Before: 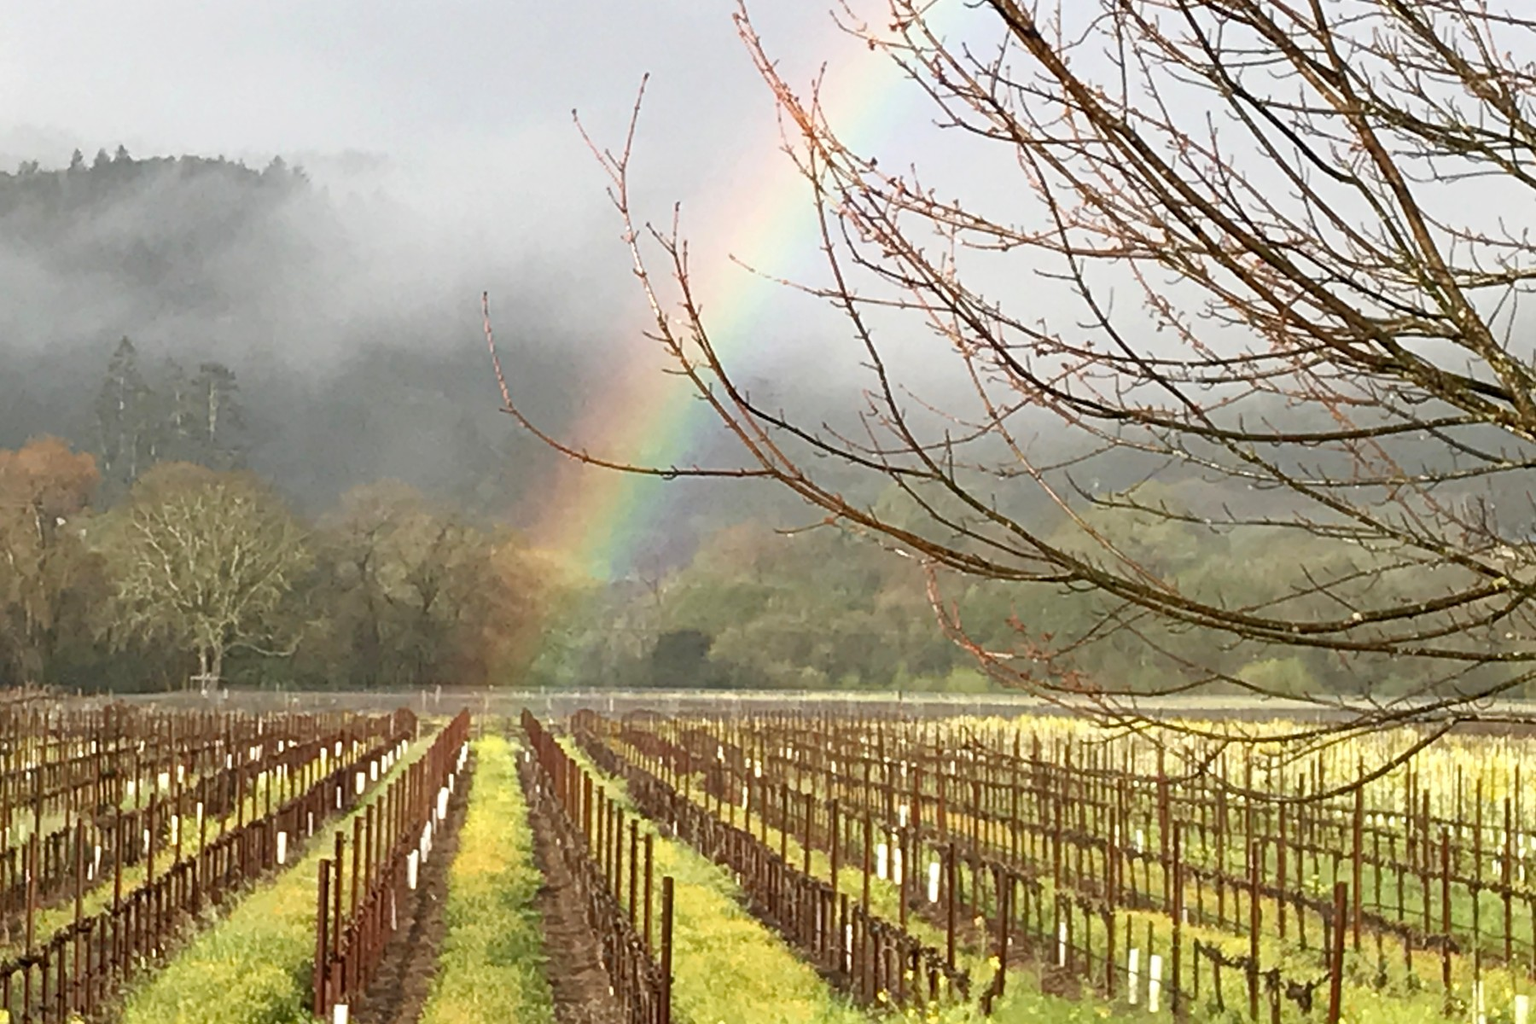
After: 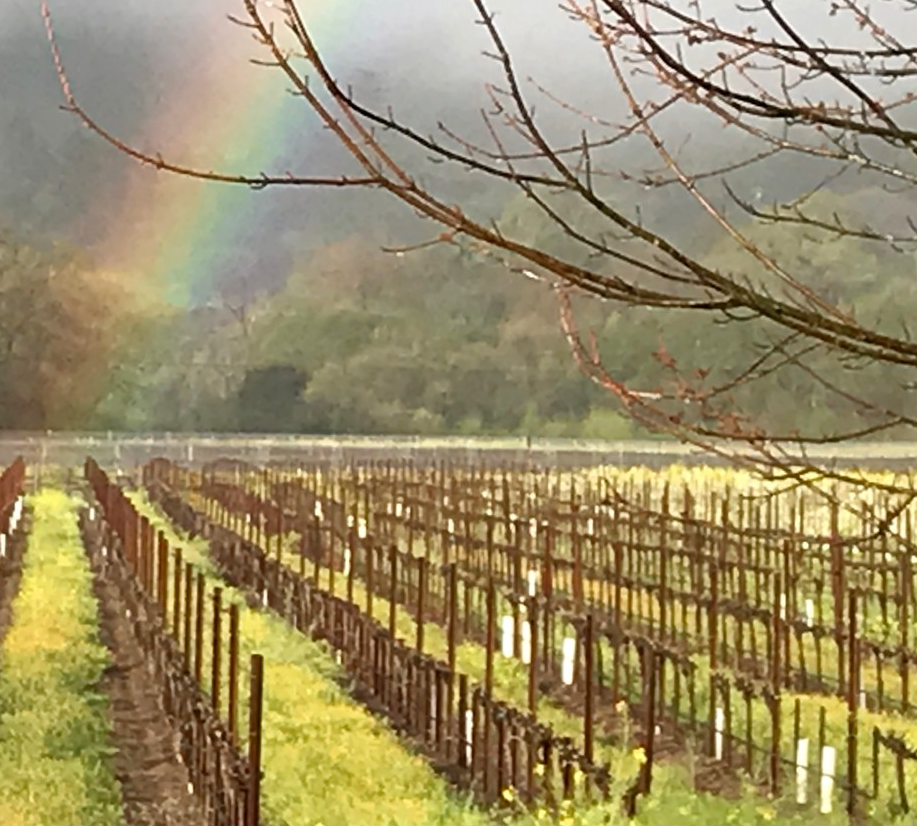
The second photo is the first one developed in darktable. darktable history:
white balance: red 1, blue 1
crop and rotate: left 29.237%, top 31.152%, right 19.807%
